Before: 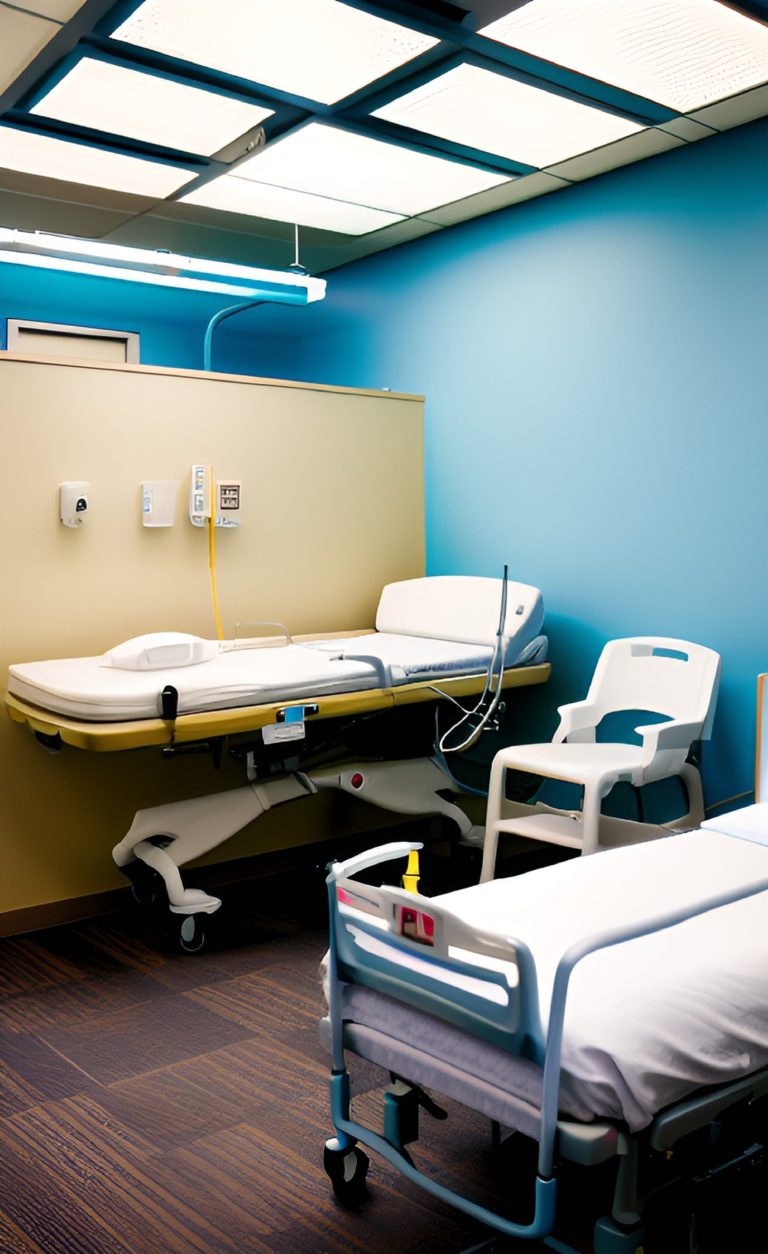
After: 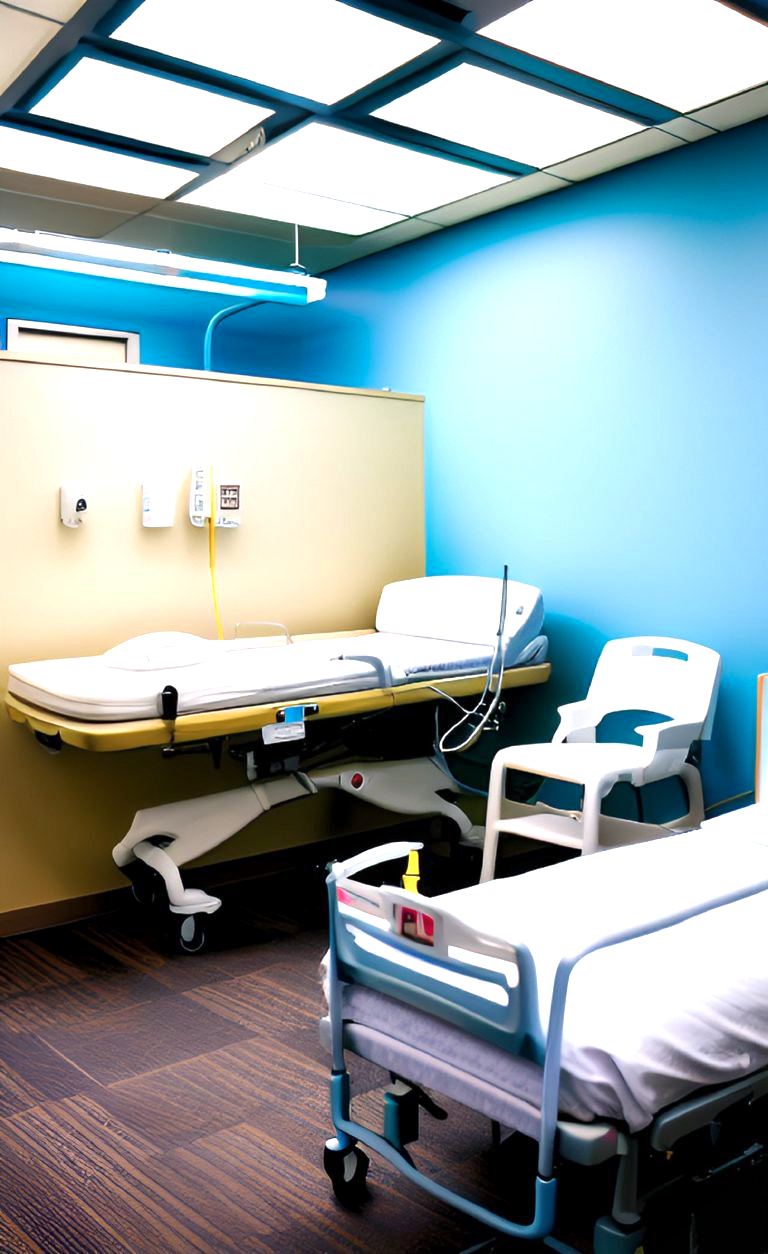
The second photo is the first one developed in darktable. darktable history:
local contrast: mode bilateral grid, contrast 20, coarseness 49, detail 119%, midtone range 0.2
color calibration: illuminant as shot in camera, x 0.358, y 0.373, temperature 4628.91 K
exposure: exposure 0.65 EV, compensate highlight preservation false
